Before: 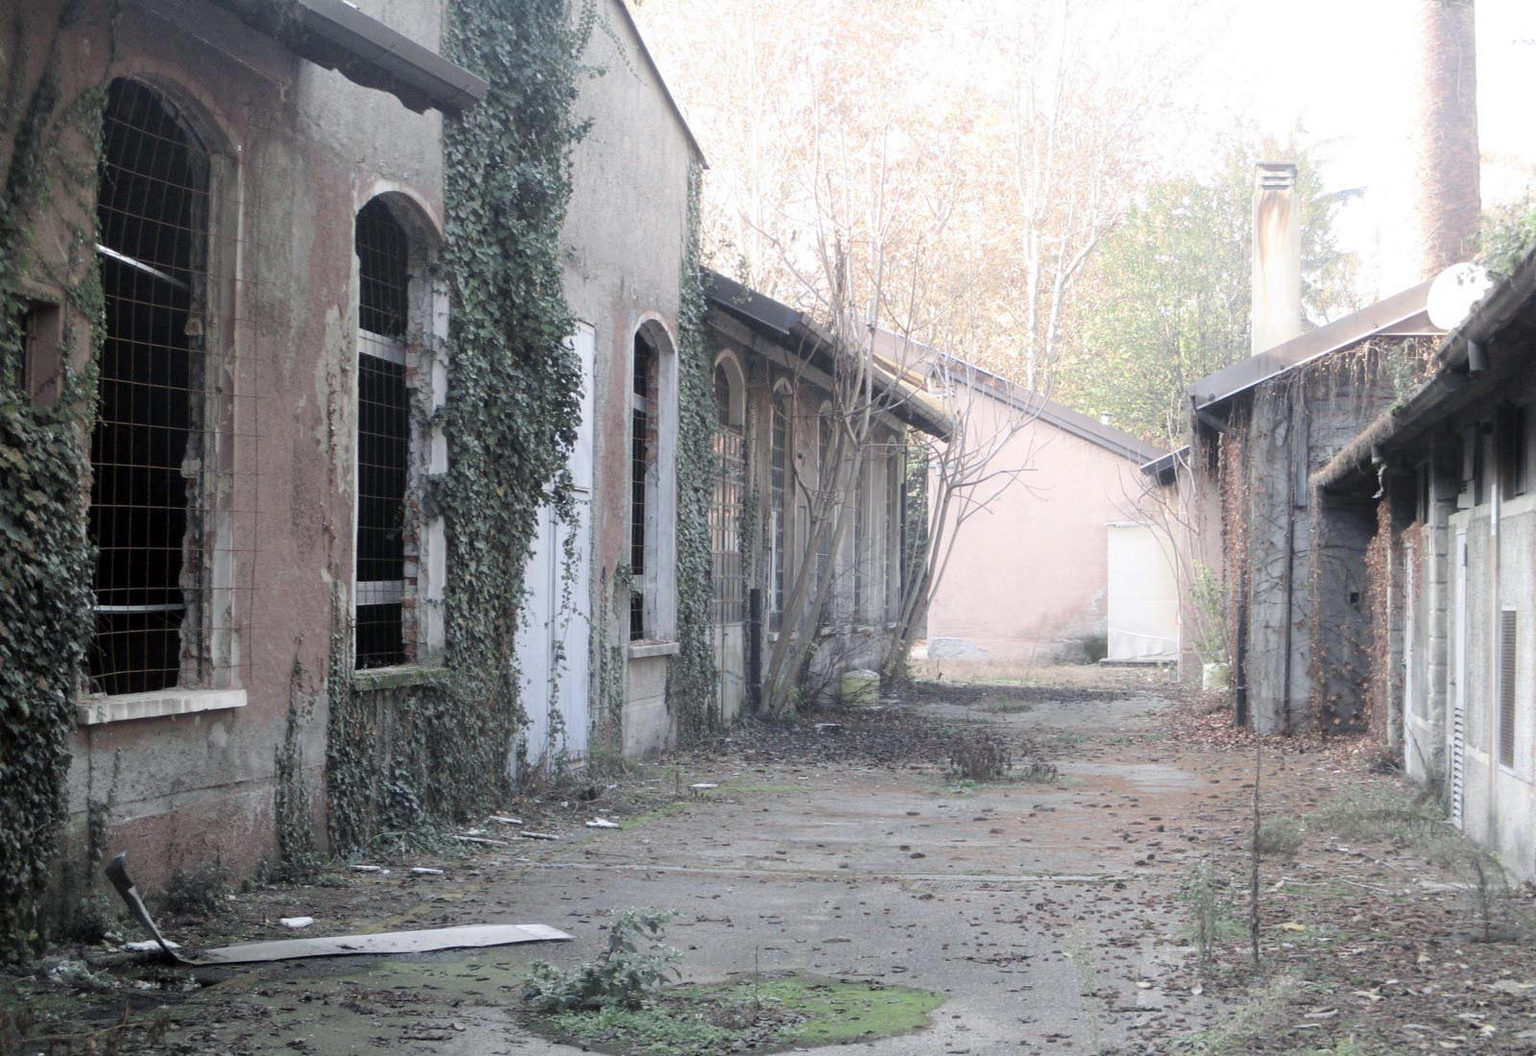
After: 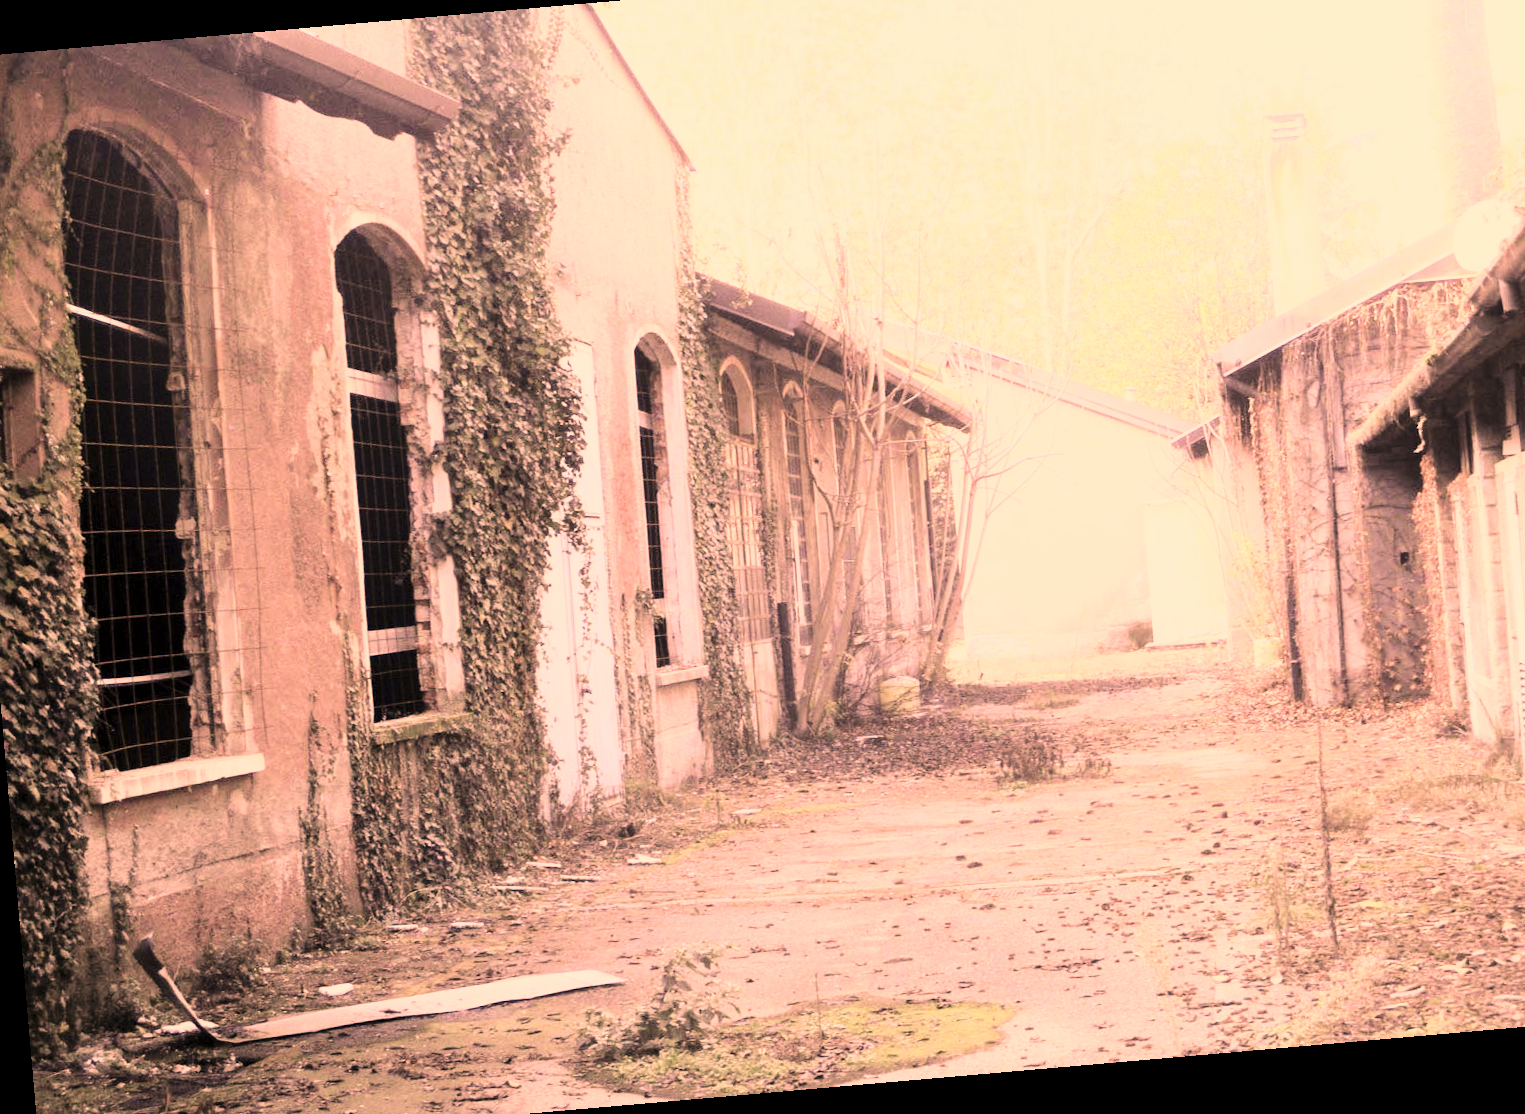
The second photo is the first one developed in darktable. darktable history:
crop: left 3.305%, top 6.436%, right 6.389%, bottom 3.258%
velvia: on, module defaults
color correction: highlights a* 40, highlights b* 40, saturation 0.69
rotate and perspective: rotation -4.98°, automatic cropping off
base curve: curves: ch0 [(0, 0) (0.018, 0.026) (0.143, 0.37) (0.33, 0.731) (0.458, 0.853) (0.735, 0.965) (0.905, 0.986) (1, 1)]
